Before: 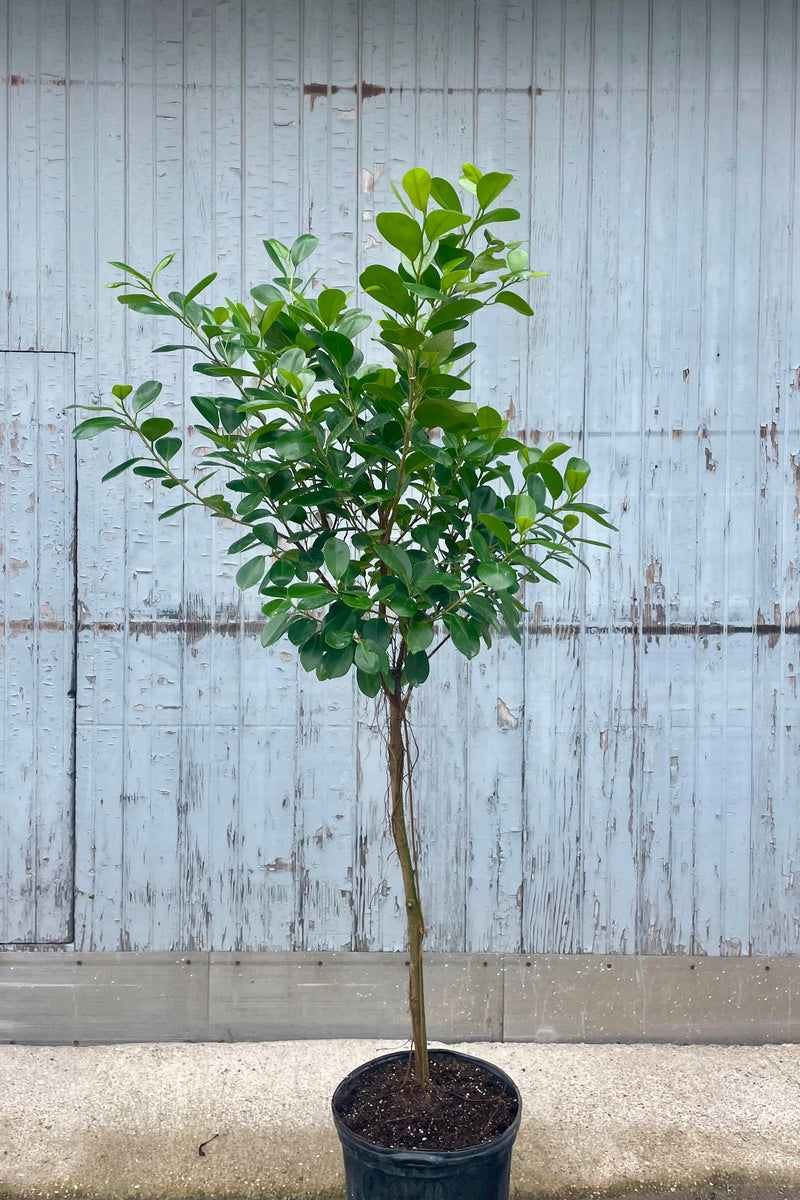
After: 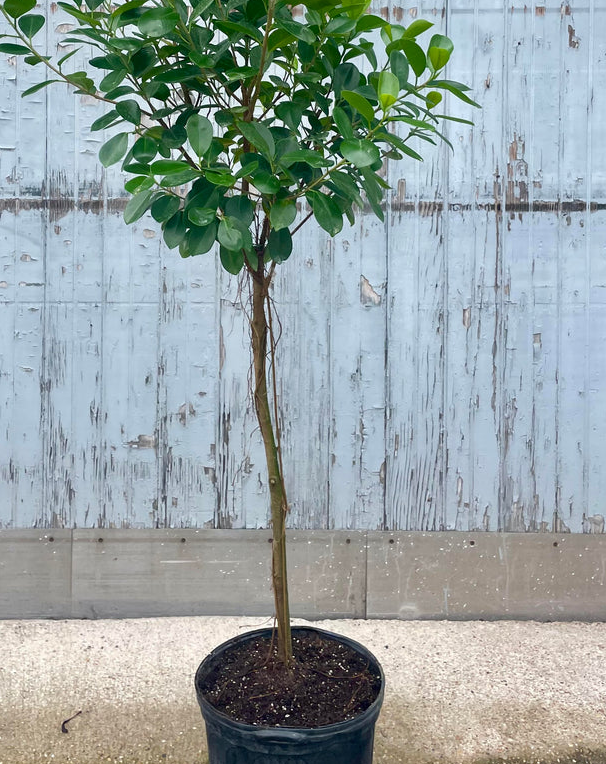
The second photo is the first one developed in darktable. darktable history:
crop and rotate: left 17.189%, top 35.316%, right 7.016%, bottom 0.99%
